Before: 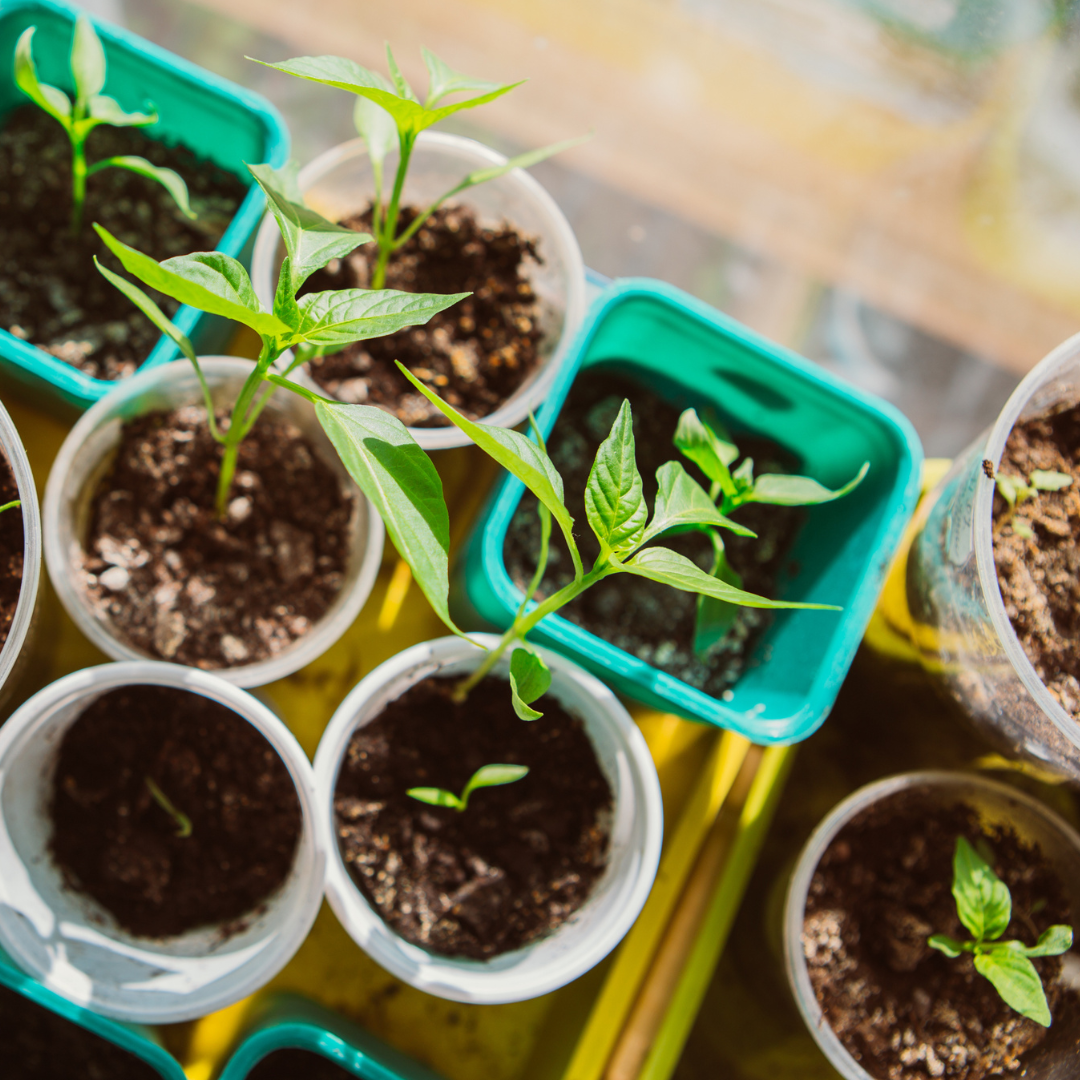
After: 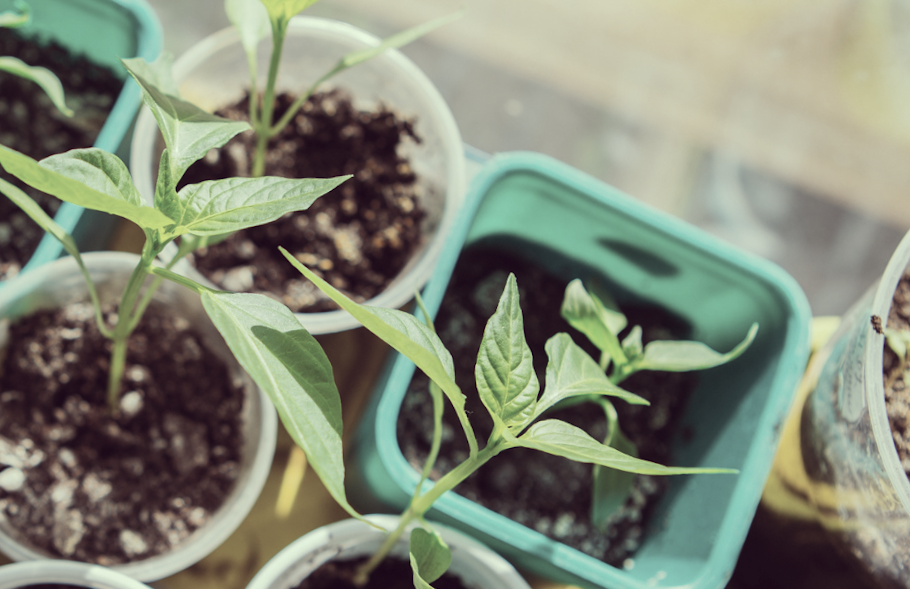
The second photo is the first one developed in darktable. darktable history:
color correction: highlights a* -20.17, highlights b* 20.27, shadows a* 20.03, shadows b* -20.46, saturation 0.43
crop and rotate: left 9.345%, top 7.22%, right 4.982%, bottom 32.331%
rotate and perspective: rotation -3°, crop left 0.031, crop right 0.968, crop top 0.07, crop bottom 0.93
